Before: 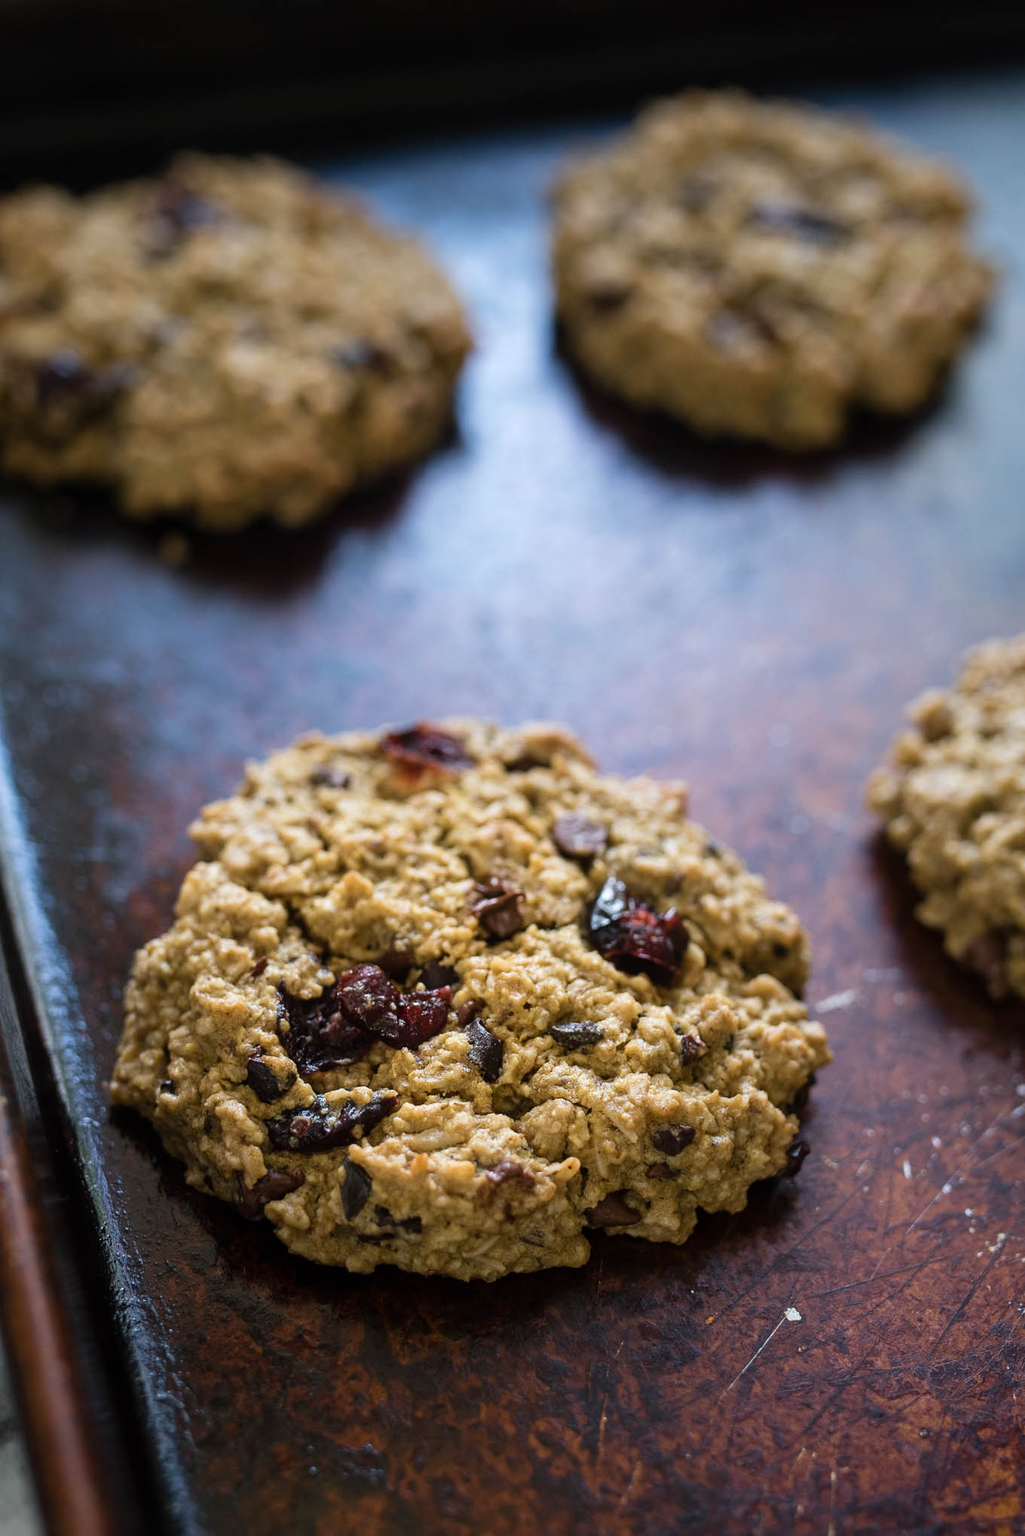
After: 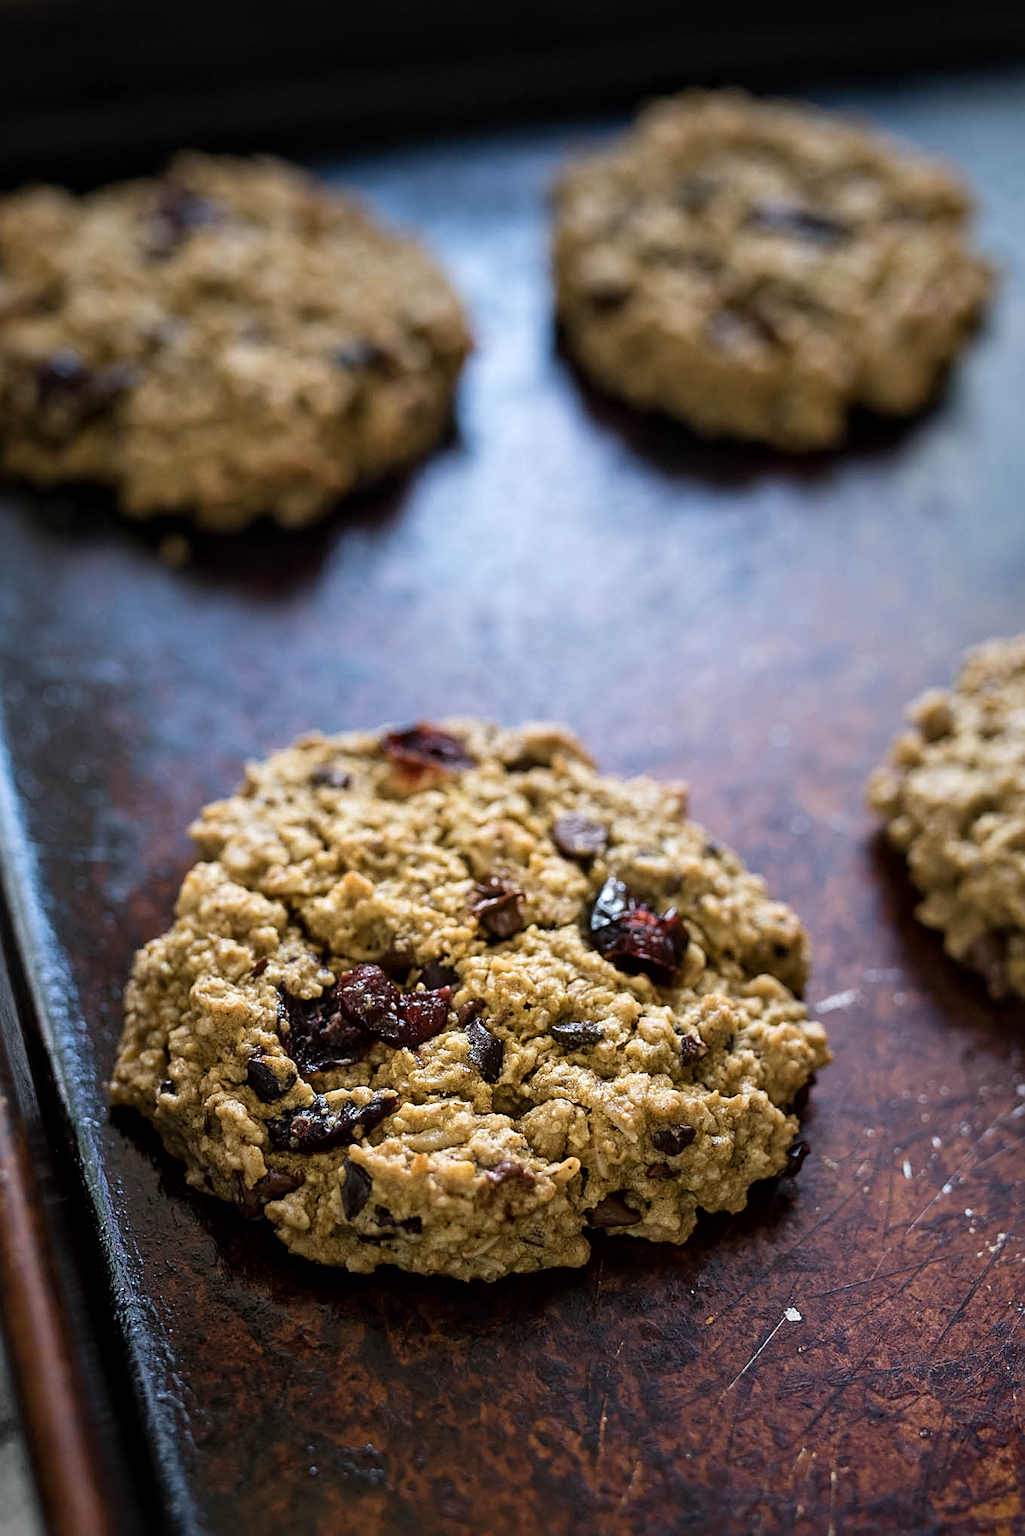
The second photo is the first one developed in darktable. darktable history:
local contrast: mode bilateral grid, contrast 30, coarseness 25, midtone range 0.2
sharpen: on, module defaults
